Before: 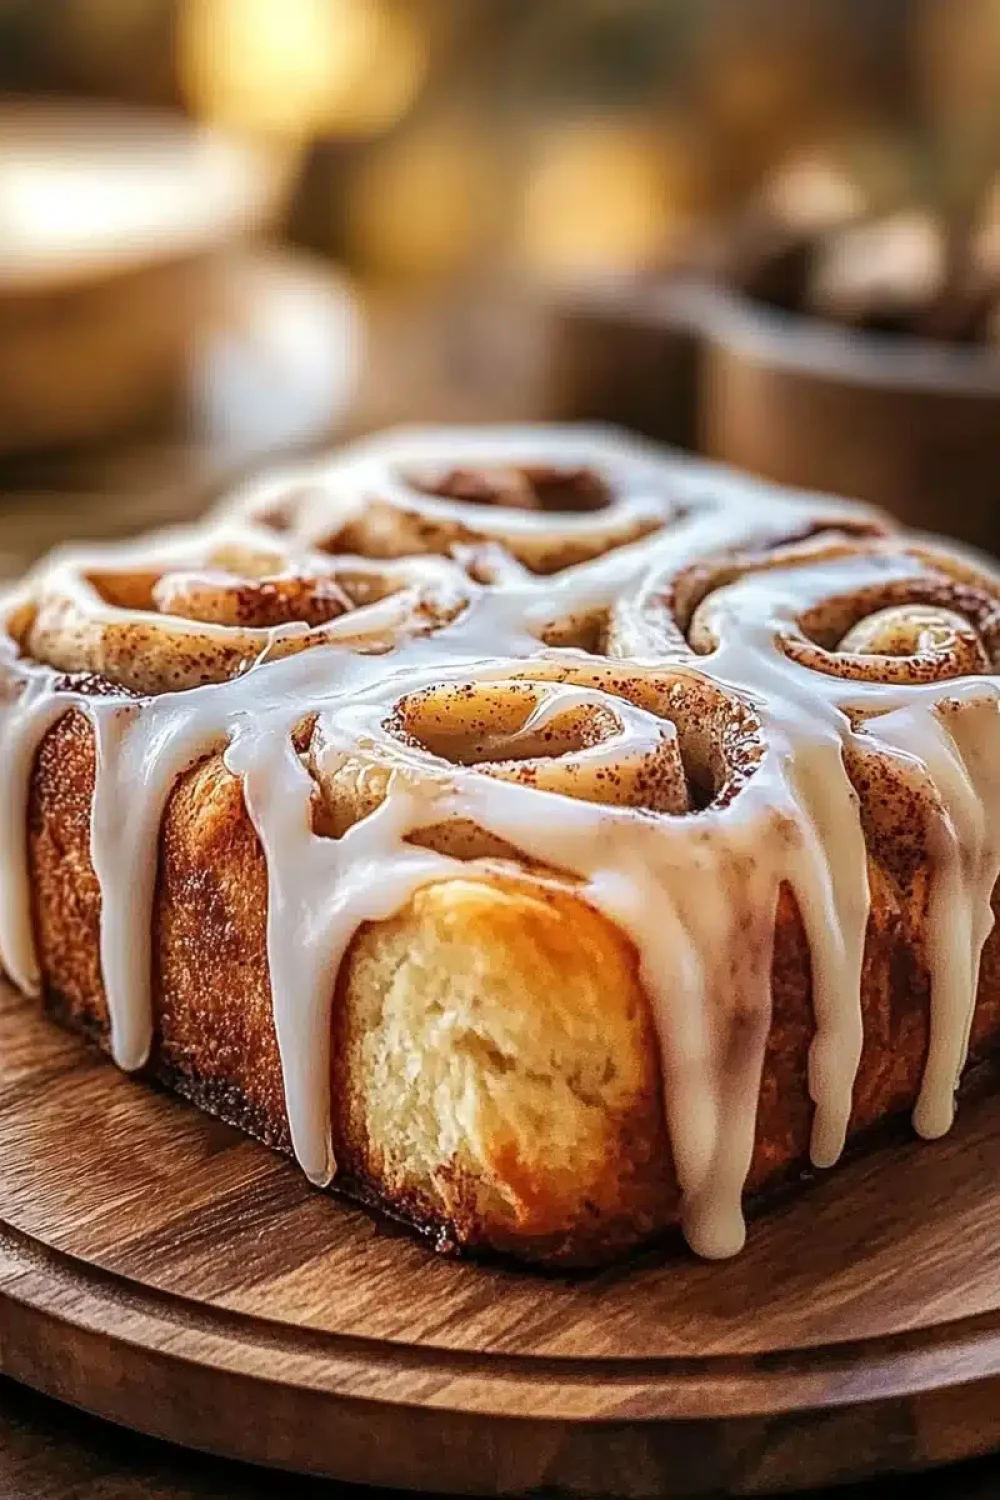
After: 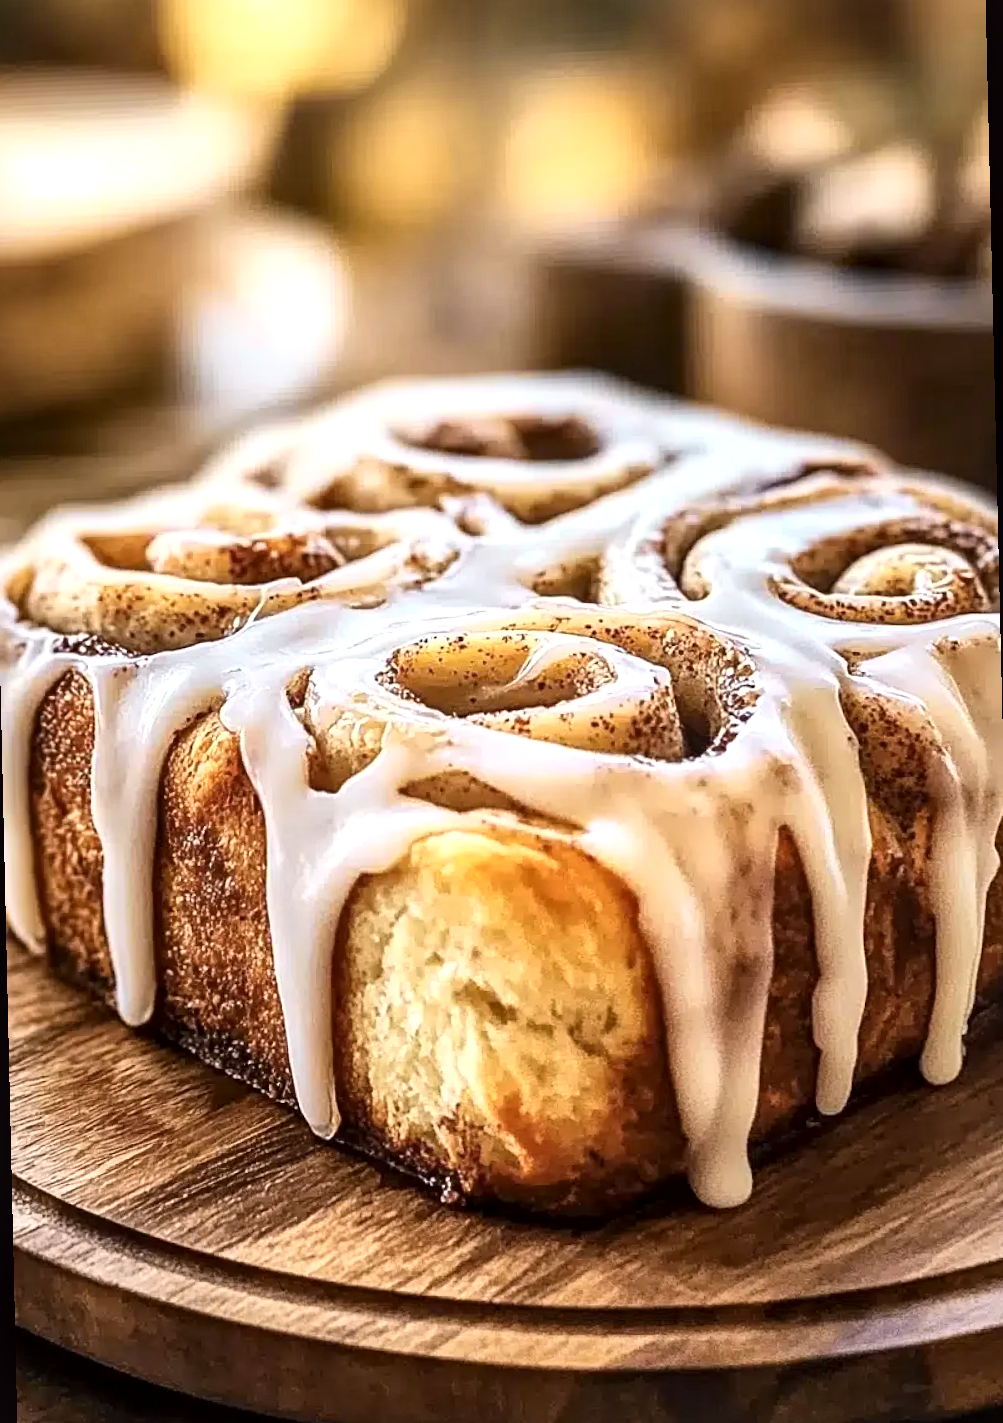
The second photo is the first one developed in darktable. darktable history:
rotate and perspective: rotation -1.32°, lens shift (horizontal) -0.031, crop left 0.015, crop right 0.985, crop top 0.047, crop bottom 0.982
tone curve: curves: ch0 [(0.003, 0.029) (0.202, 0.232) (0.46, 0.56) (0.611, 0.739) (0.843, 0.941) (1, 0.99)]; ch1 [(0, 0) (0.35, 0.356) (0.45, 0.453) (0.508, 0.515) (0.617, 0.601) (1, 1)]; ch2 [(0, 0) (0.456, 0.469) (0.5, 0.5) (0.556, 0.566) (0.635, 0.642) (1, 1)], color space Lab, independent channels, preserve colors none
local contrast: mode bilateral grid, contrast 20, coarseness 50, detail 159%, midtone range 0.2
